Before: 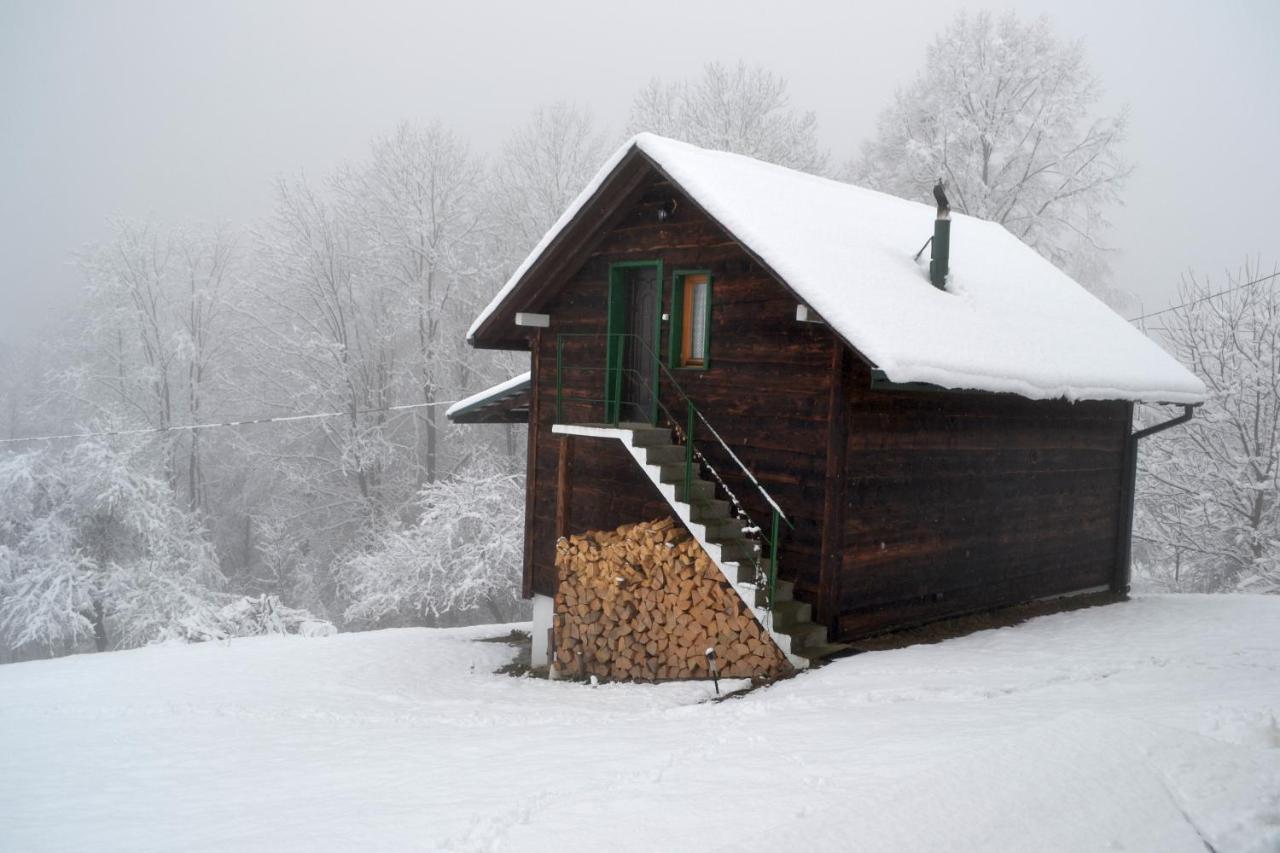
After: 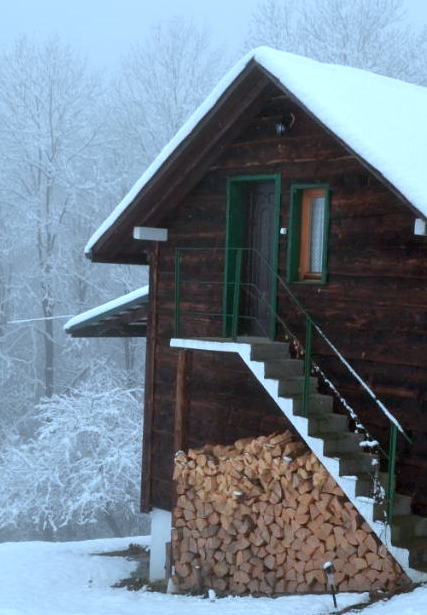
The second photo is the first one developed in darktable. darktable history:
color correction: highlights a* -8.94, highlights b* -23.1
crop and rotate: left 29.888%, top 10.198%, right 36.7%, bottom 17.62%
tone equalizer: edges refinement/feathering 500, mask exposure compensation -1.57 EV, preserve details no
